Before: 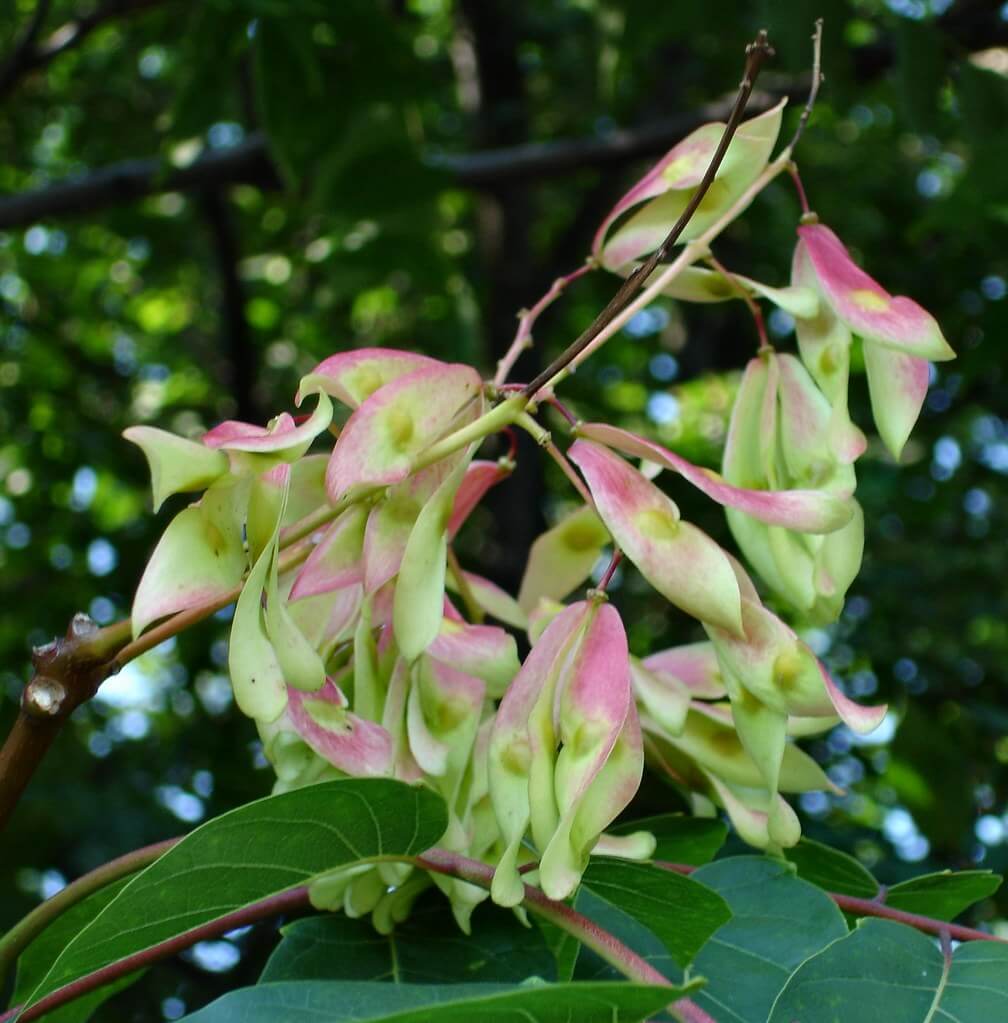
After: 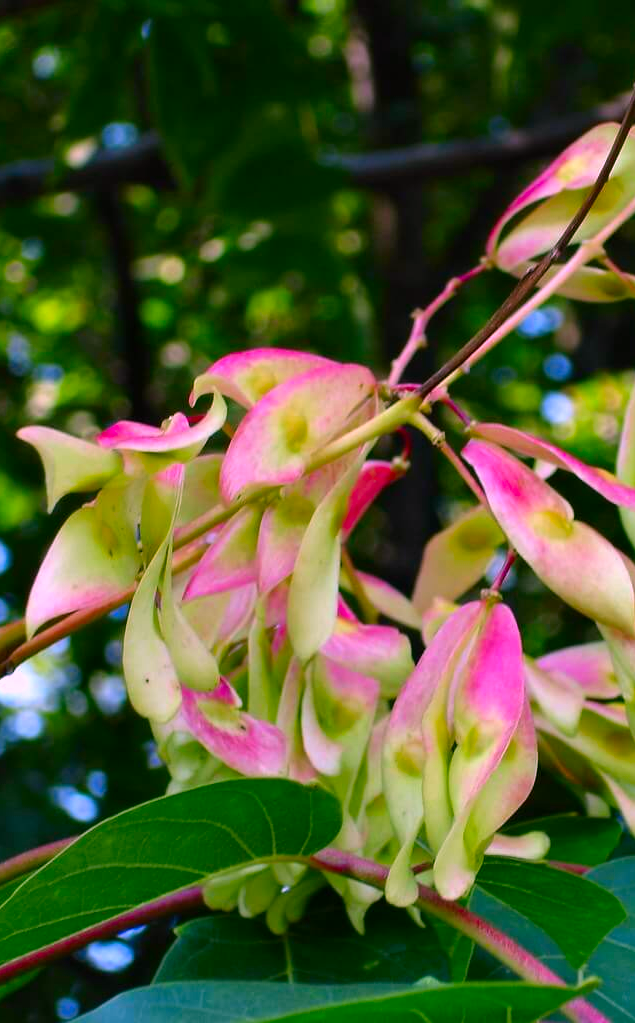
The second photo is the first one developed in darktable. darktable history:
color correction: highlights a* 19.13, highlights b* -11.46, saturation 1.65
crop: left 10.529%, right 26.385%
